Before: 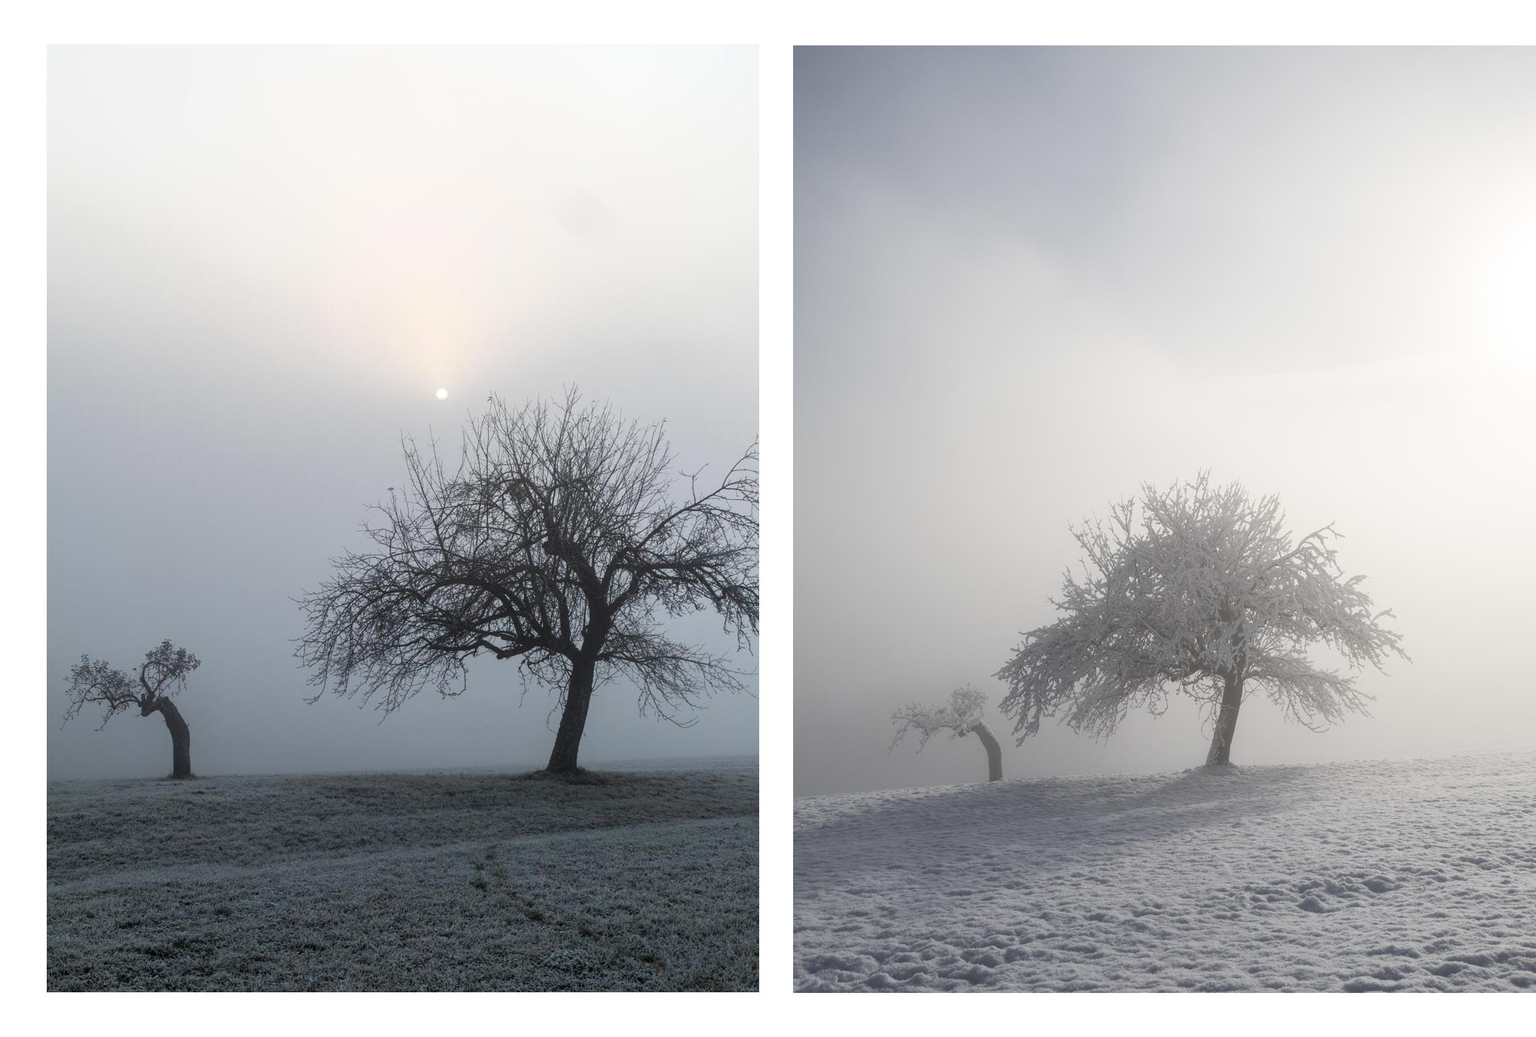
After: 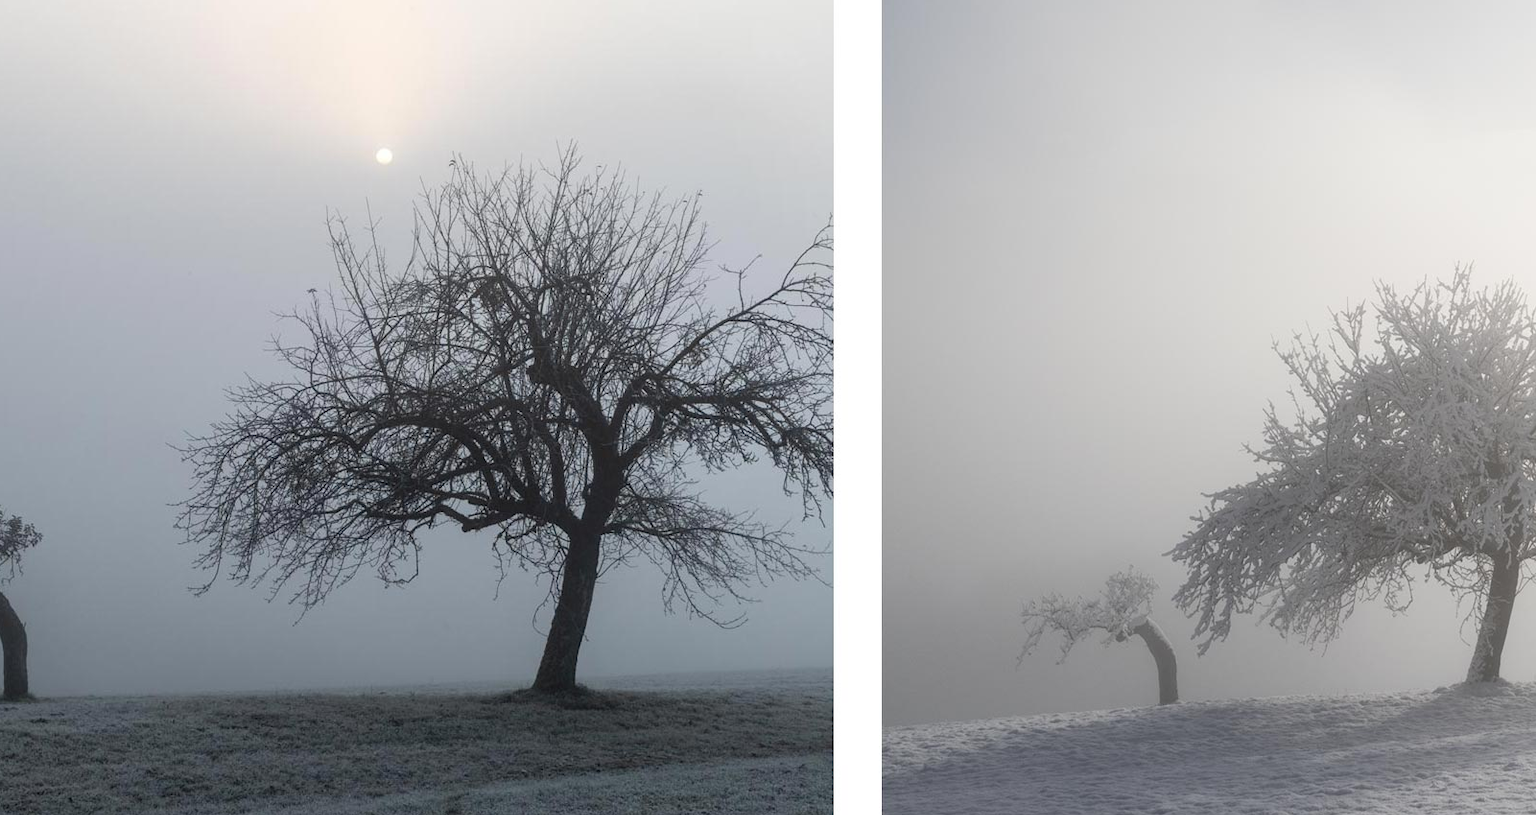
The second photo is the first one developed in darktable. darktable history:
crop: left 11.126%, top 27.423%, right 18.251%, bottom 17%
